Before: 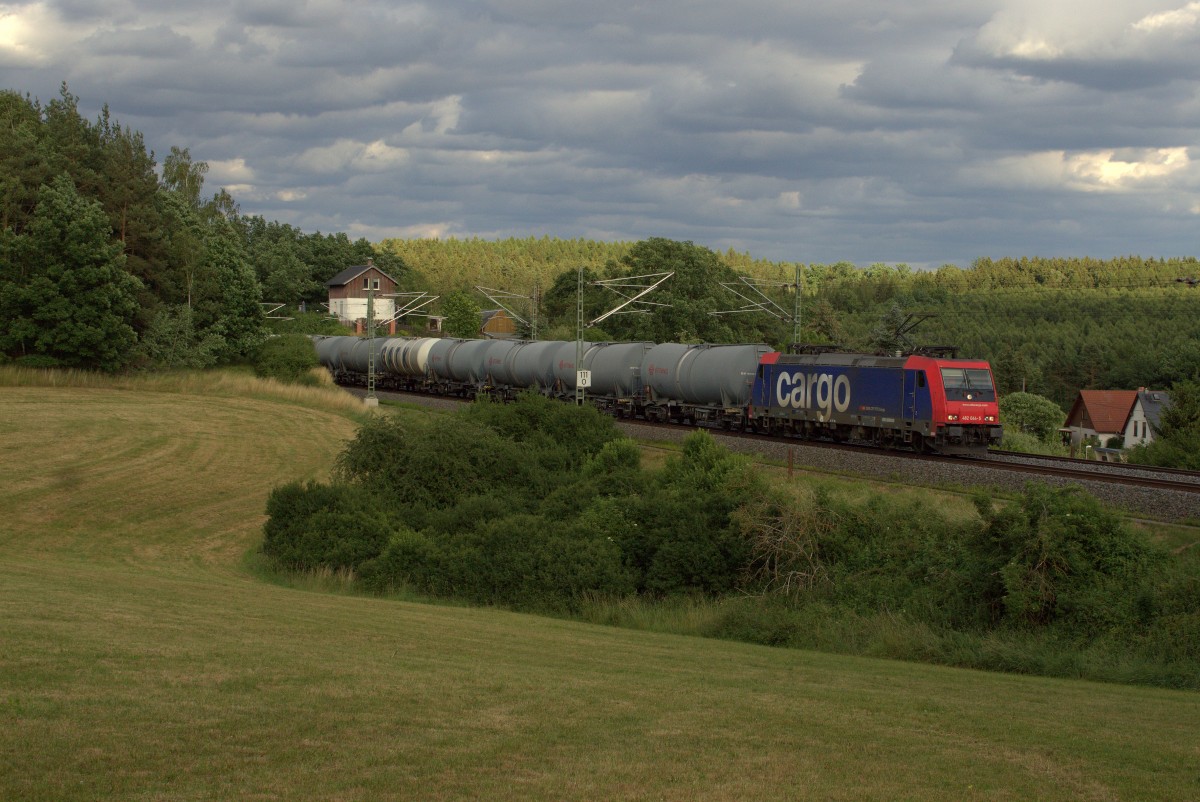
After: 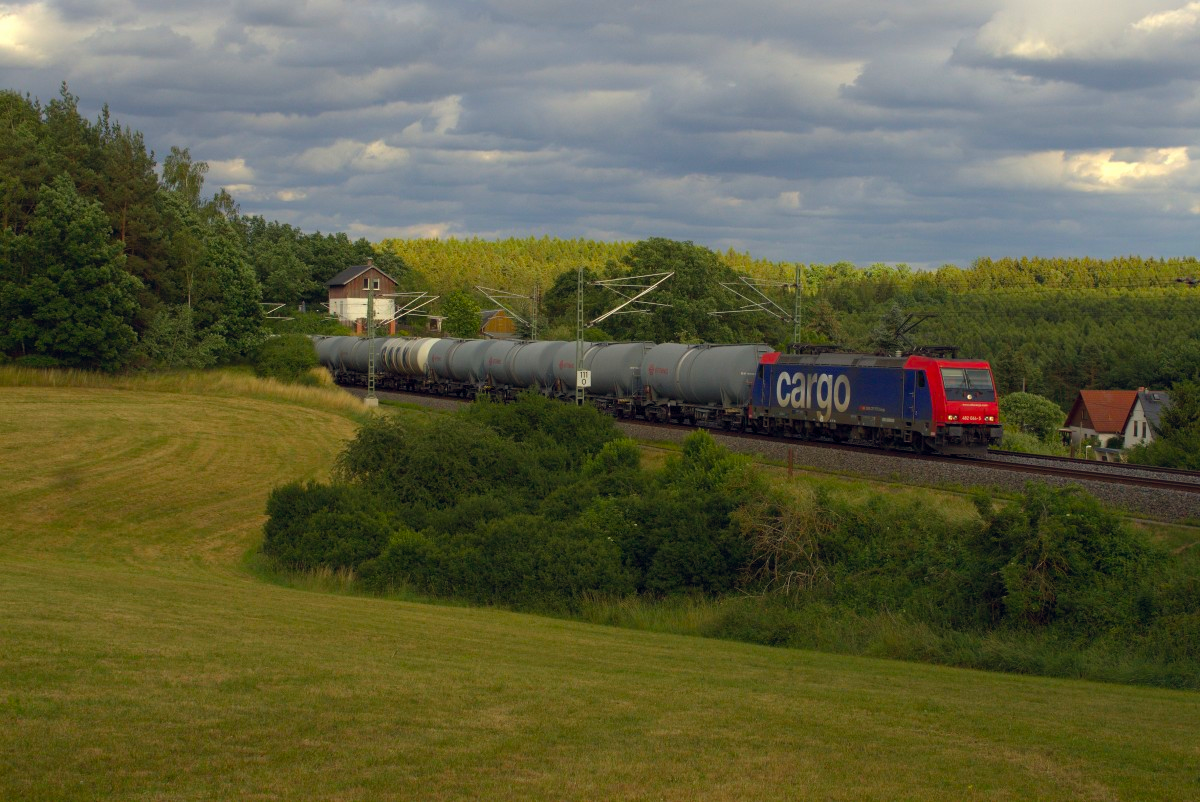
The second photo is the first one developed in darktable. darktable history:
color balance rgb: power › chroma 0.252%, power › hue 60.71°, global offset › chroma 0.052%, global offset › hue 254.02°, perceptual saturation grading › global saturation 31.287%, global vibrance 14.231%
